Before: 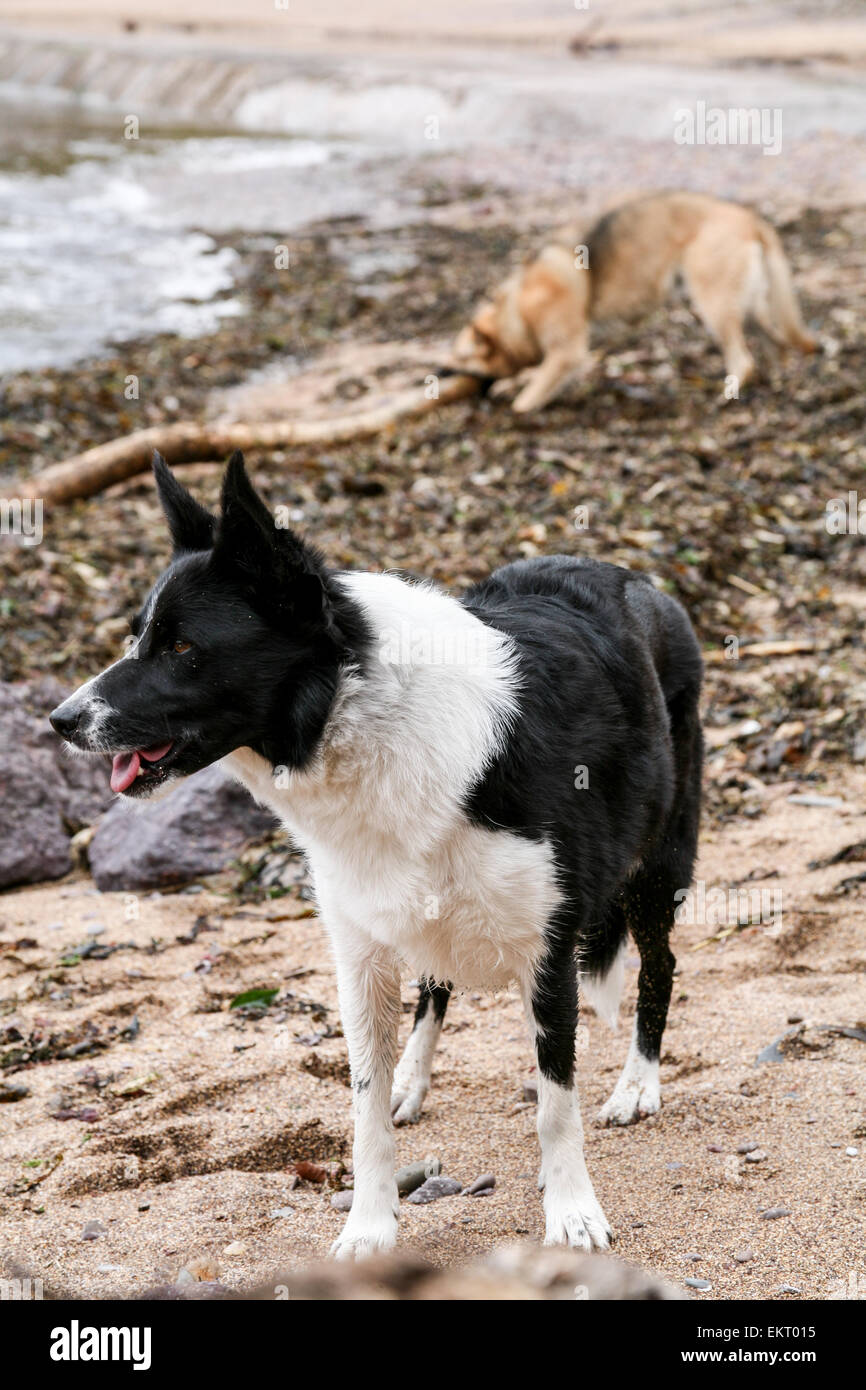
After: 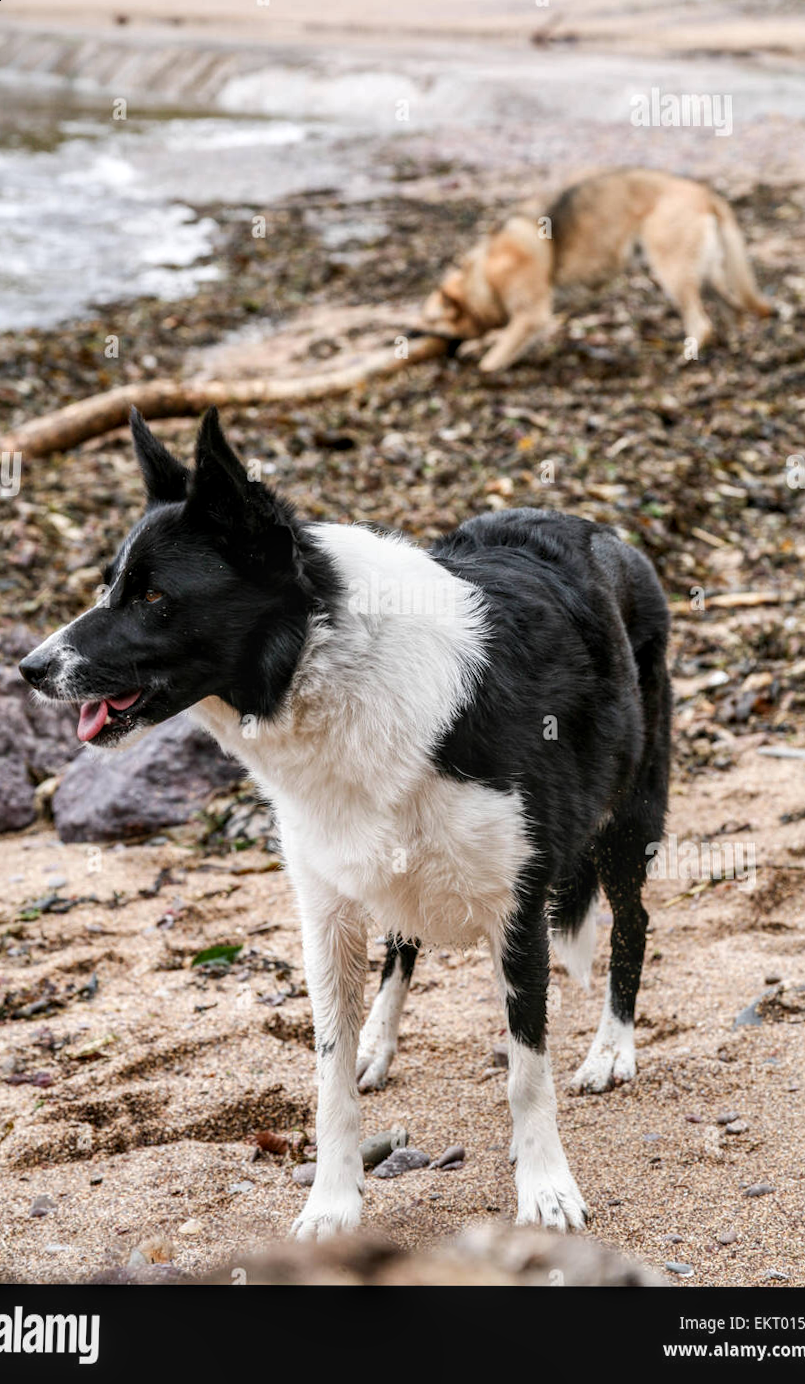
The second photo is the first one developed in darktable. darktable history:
rotate and perspective: rotation 0.215°, lens shift (vertical) -0.139, crop left 0.069, crop right 0.939, crop top 0.002, crop bottom 0.996
local contrast: on, module defaults
